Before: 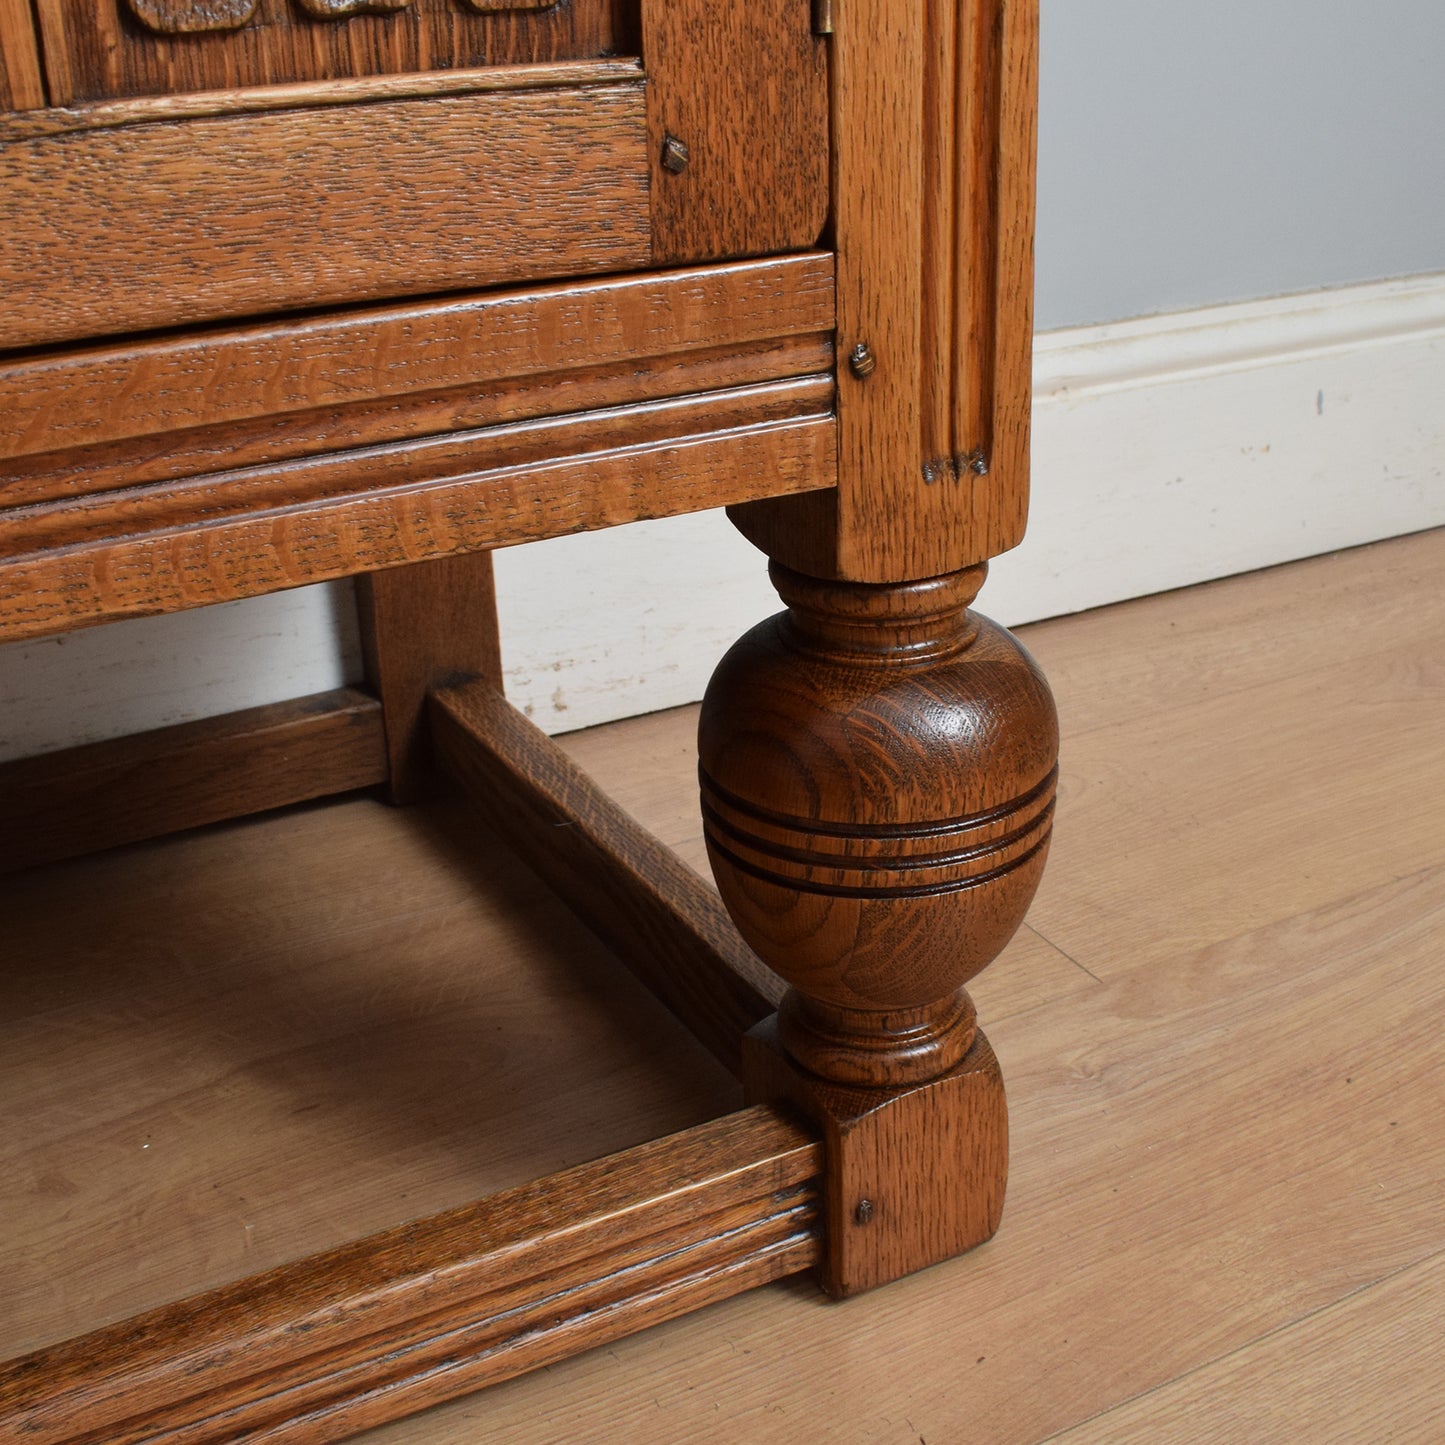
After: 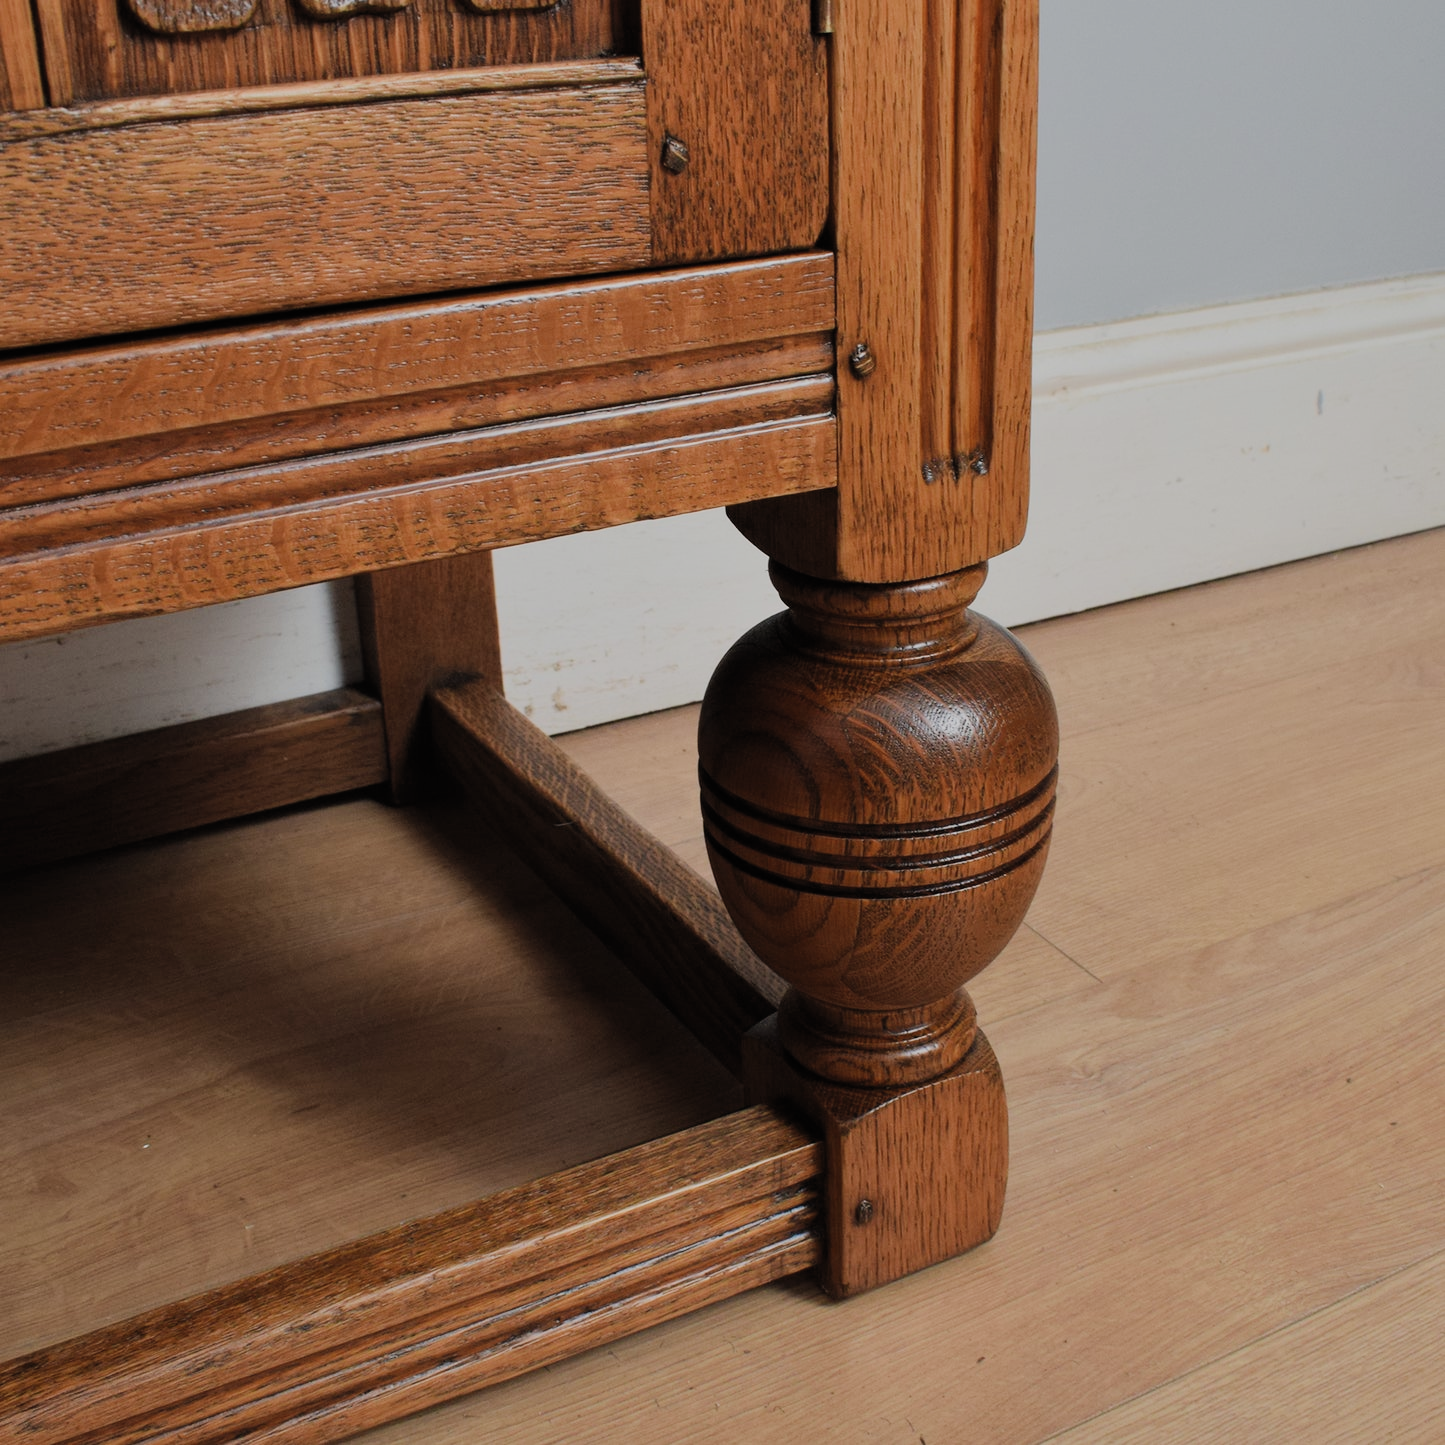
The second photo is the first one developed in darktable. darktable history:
filmic rgb: black relative exposure -7.65 EV, white relative exposure 4.56 EV, hardness 3.61, color science v5 (2021), iterations of high-quality reconstruction 0, contrast in shadows safe, contrast in highlights safe
